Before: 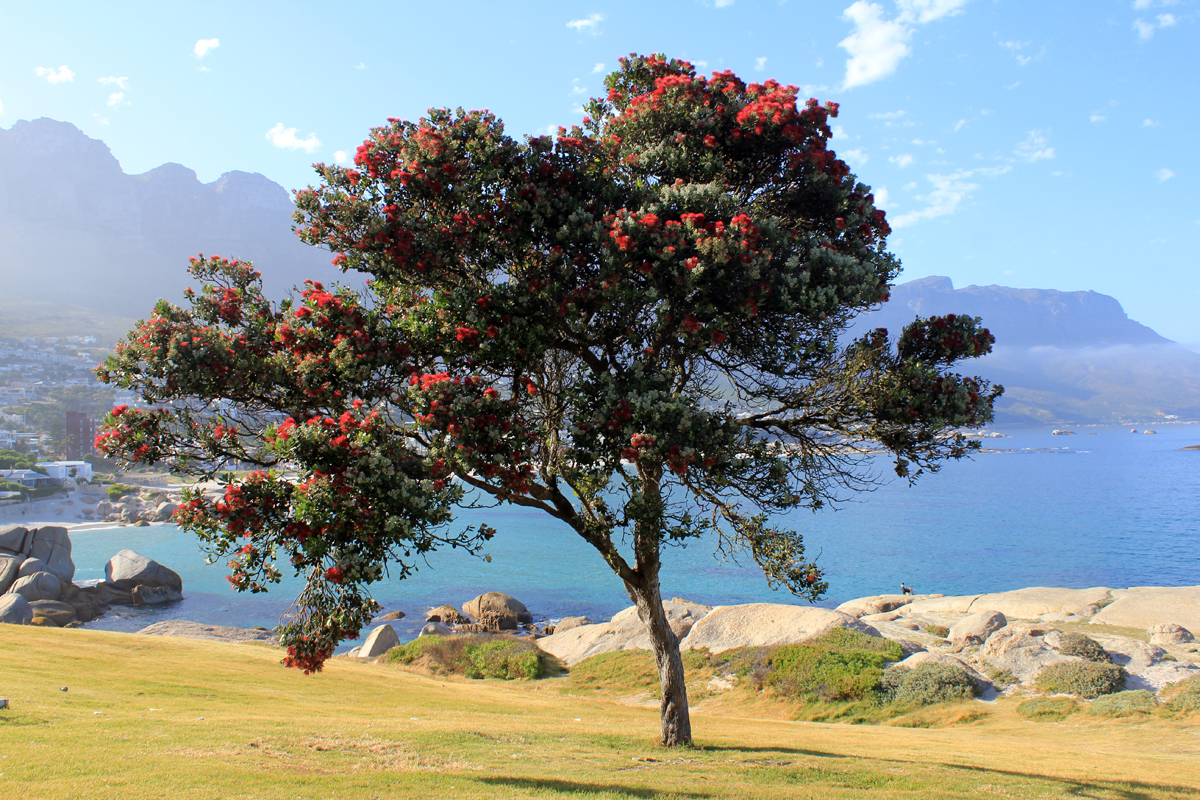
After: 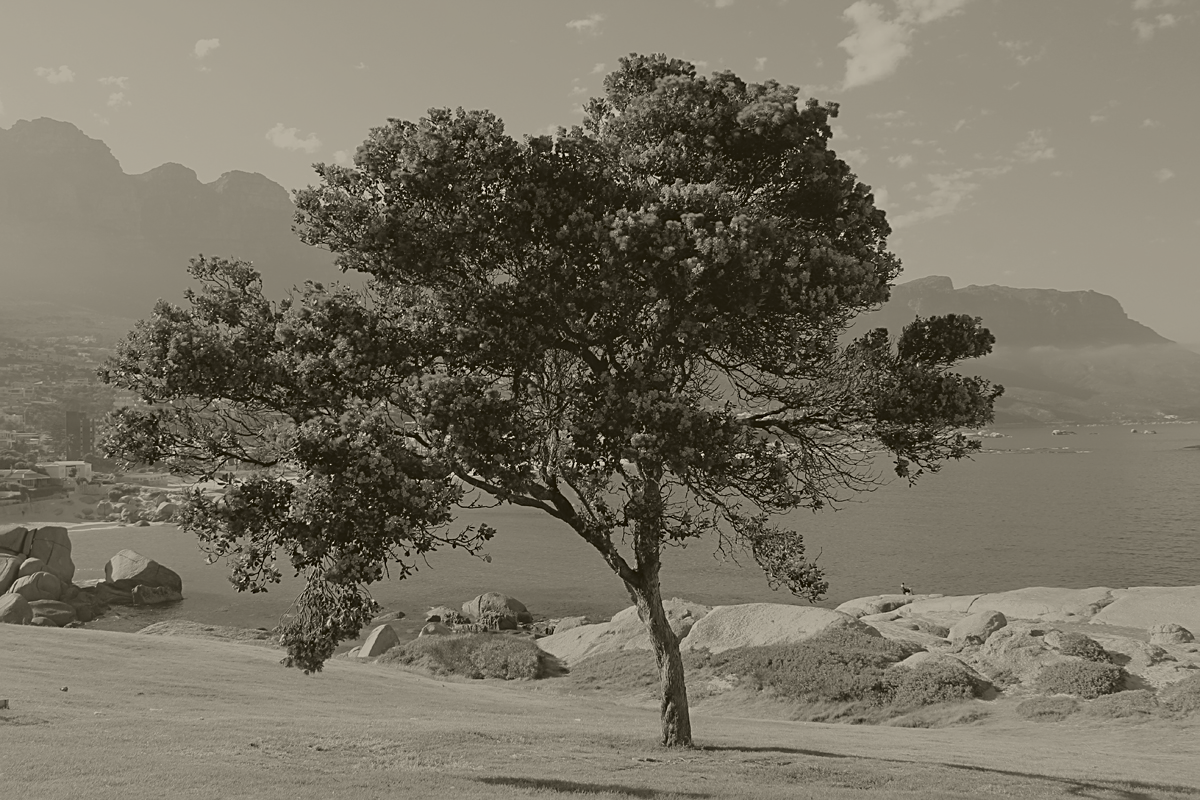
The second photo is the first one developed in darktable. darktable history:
white balance: red 1.138, green 0.996, blue 0.812
sharpen: on, module defaults
colorize: hue 41.44°, saturation 22%, source mix 60%, lightness 10.61%
contrast equalizer: octaves 7, y [[0.6 ×6], [0.55 ×6], [0 ×6], [0 ×6], [0 ×6]], mix 0.15
